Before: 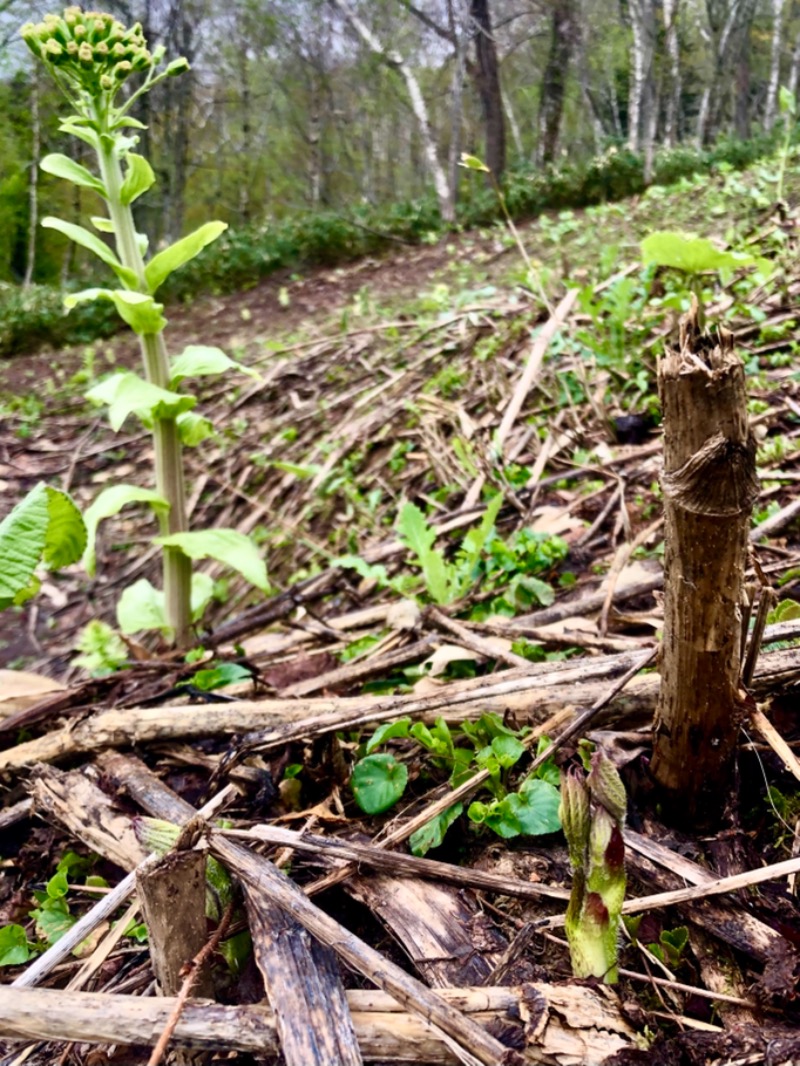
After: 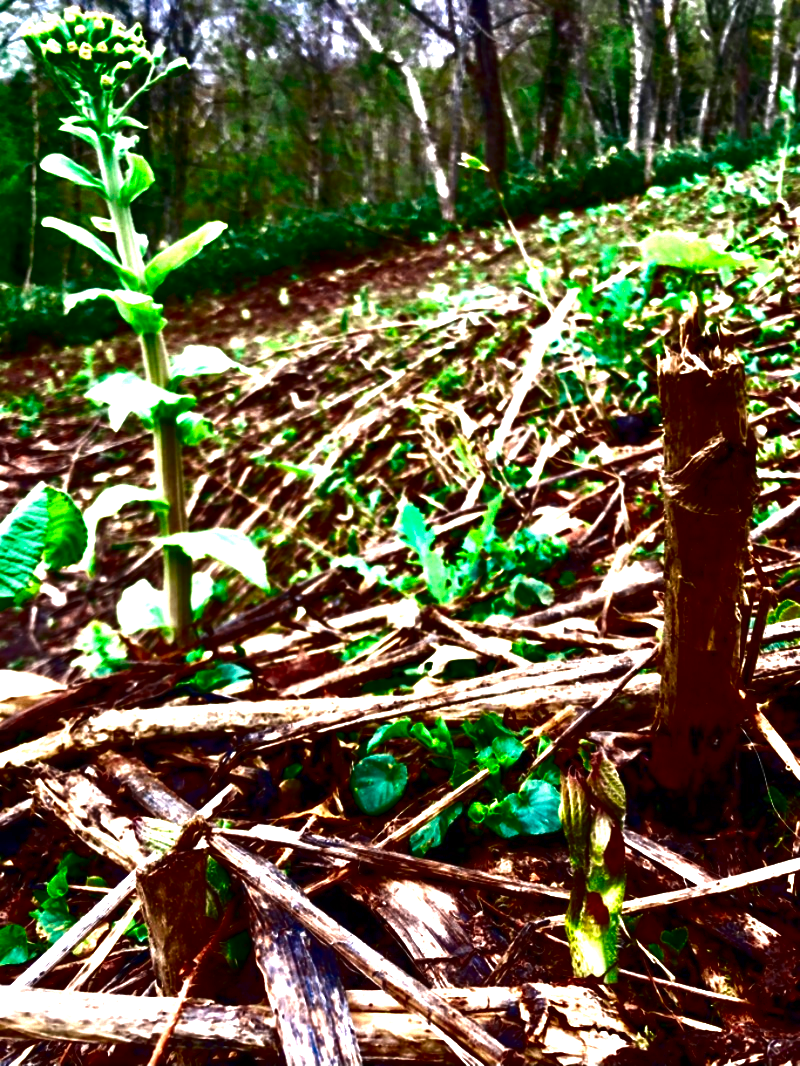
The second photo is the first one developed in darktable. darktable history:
shadows and highlights: shadows 5.7, soften with gaussian
exposure: black level correction 0, exposure 1 EV, compensate highlight preservation false
contrast brightness saturation: brightness -0.981, saturation 0.981
color zones: curves: ch0 [(0, 0.5) (0.125, 0.4) (0.25, 0.5) (0.375, 0.4) (0.5, 0.4) (0.625, 0.6) (0.75, 0.6) (0.875, 0.5)]; ch1 [(0, 0.35) (0.125, 0.45) (0.25, 0.35) (0.375, 0.35) (0.5, 0.35) (0.625, 0.35) (0.75, 0.45) (0.875, 0.35)]; ch2 [(0, 0.6) (0.125, 0.5) (0.25, 0.5) (0.375, 0.6) (0.5, 0.6) (0.625, 0.5) (0.75, 0.5) (0.875, 0.5)]
